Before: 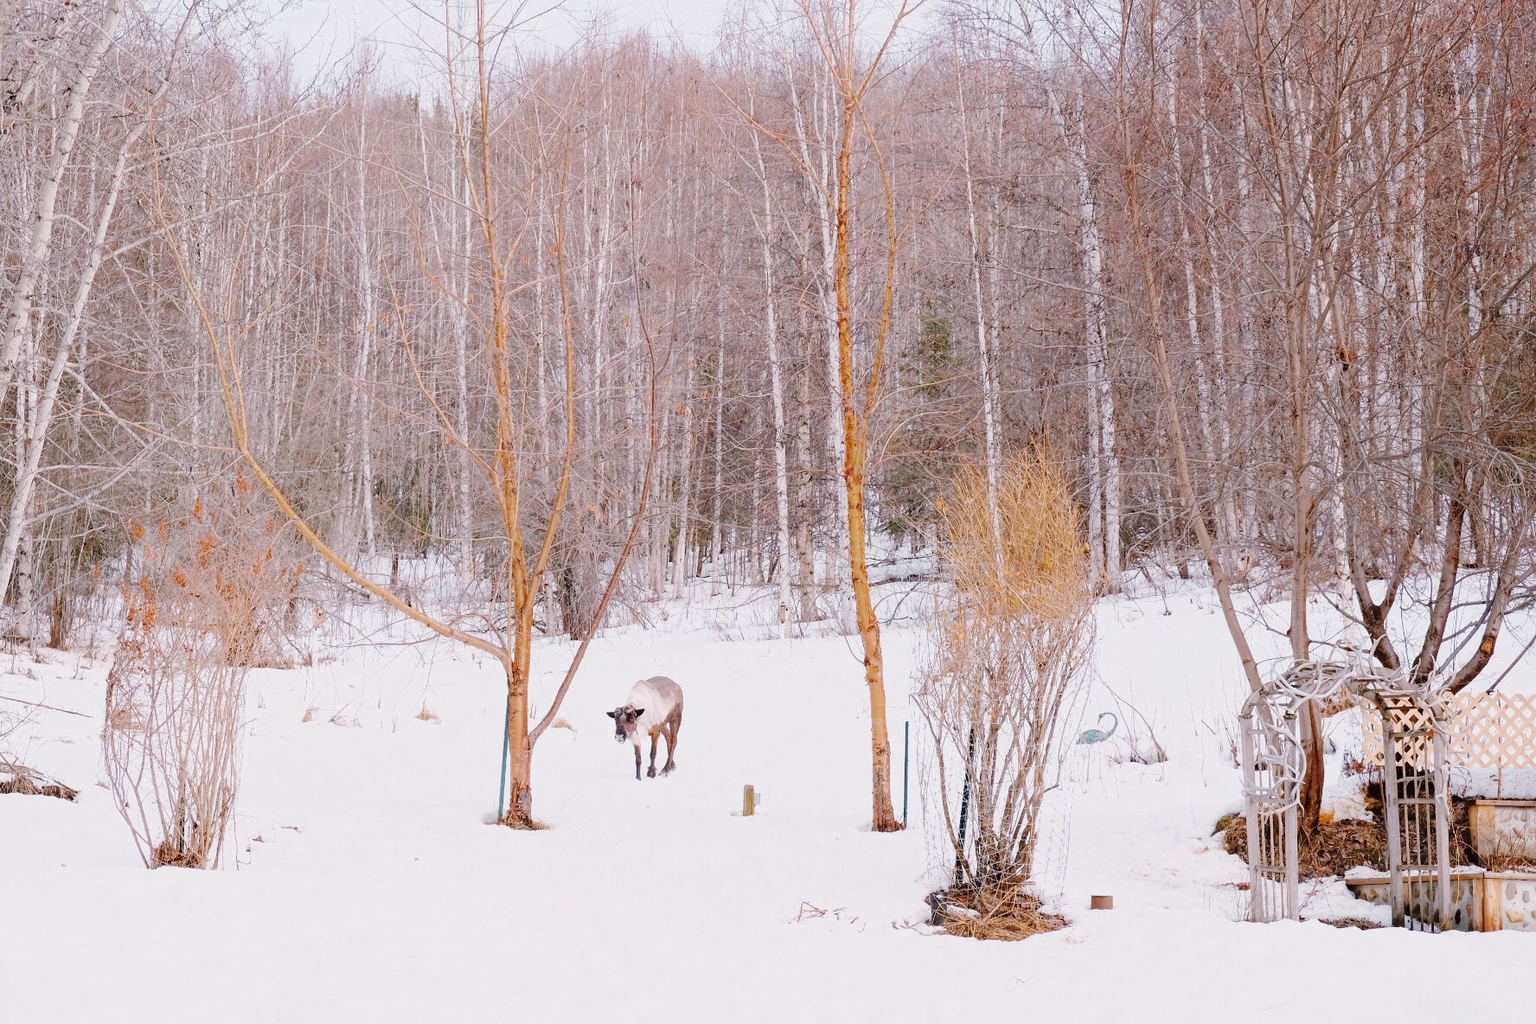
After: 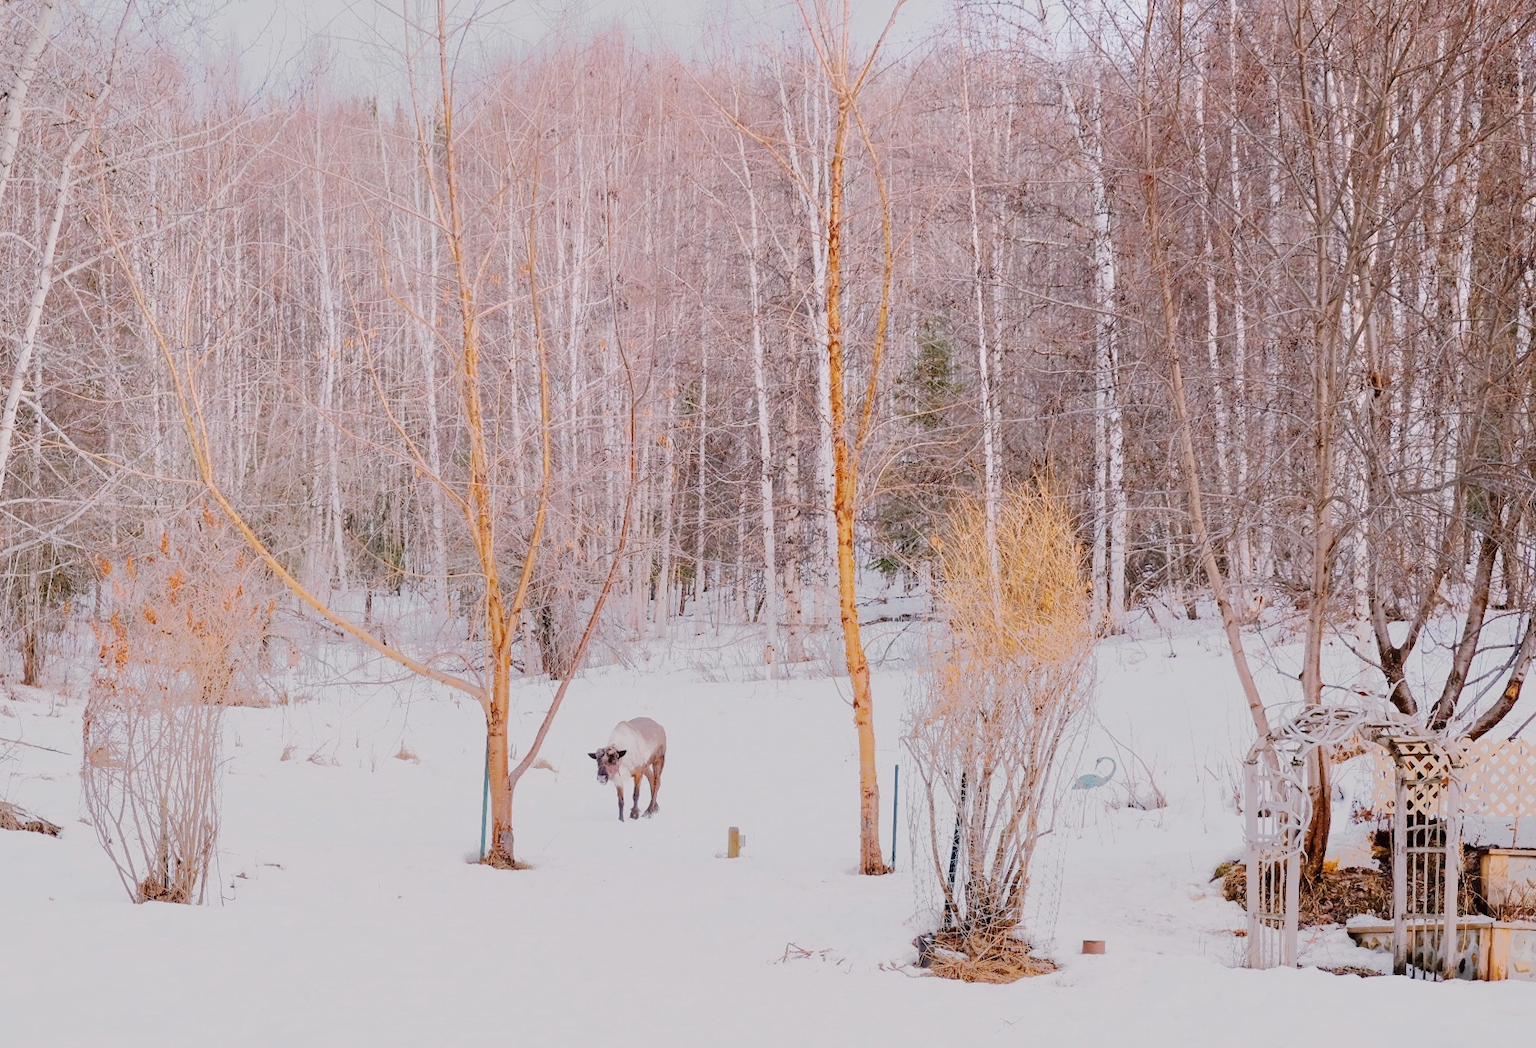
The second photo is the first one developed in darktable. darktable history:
tone equalizer: -7 EV -0.63 EV, -6 EV 1 EV, -5 EV -0.45 EV, -4 EV 0.43 EV, -3 EV 0.41 EV, -2 EV 0.15 EV, -1 EV -0.15 EV, +0 EV -0.39 EV, smoothing diameter 25%, edges refinement/feathering 10, preserve details guided filter
rotate and perspective: rotation 0.074°, lens shift (vertical) 0.096, lens shift (horizontal) -0.041, crop left 0.043, crop right 0.952, crop top 0.024, crop bottom 0.979
